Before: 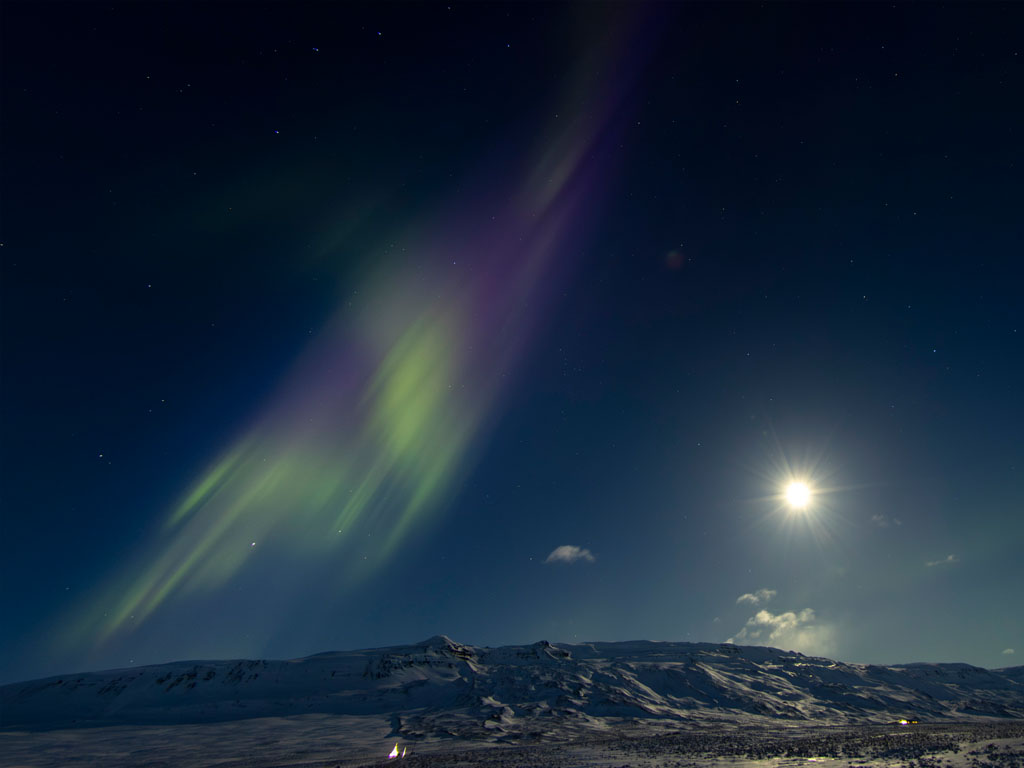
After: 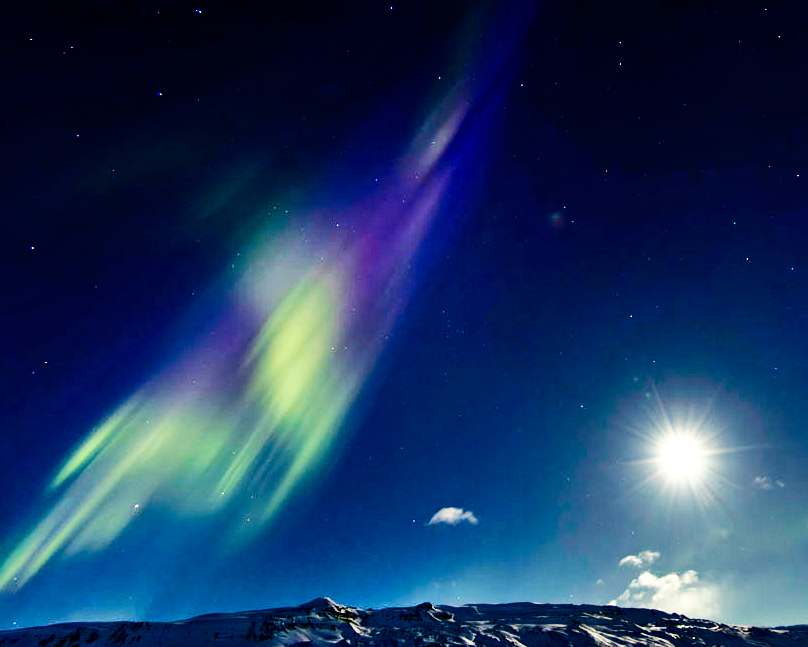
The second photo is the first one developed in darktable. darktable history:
crop: left 11.5%, top 5.024%, right 9.564%, bottom 10.649%
exposure: black level correction 0.001, exposure 0.141 EV, compensate highlight preservation false
contrast brightness saturation: brightness -0.091
shadows and highlights: soften with gaussian
haze removal: adaptive false
base curve: curves: ch0 [(0, 0) (0.007, 0.004) (0.027, 0.03) (0.046, 0.07) (0.207, 0.54) (0.442, 0.872) (0.673, 0.972) (1, 1)], preserve colors none
contrast equalizer: octaves 7, y [[0.6 ×6], [0.55 ×6], [0 ×6], [0 ×6], [0 ×6]]
